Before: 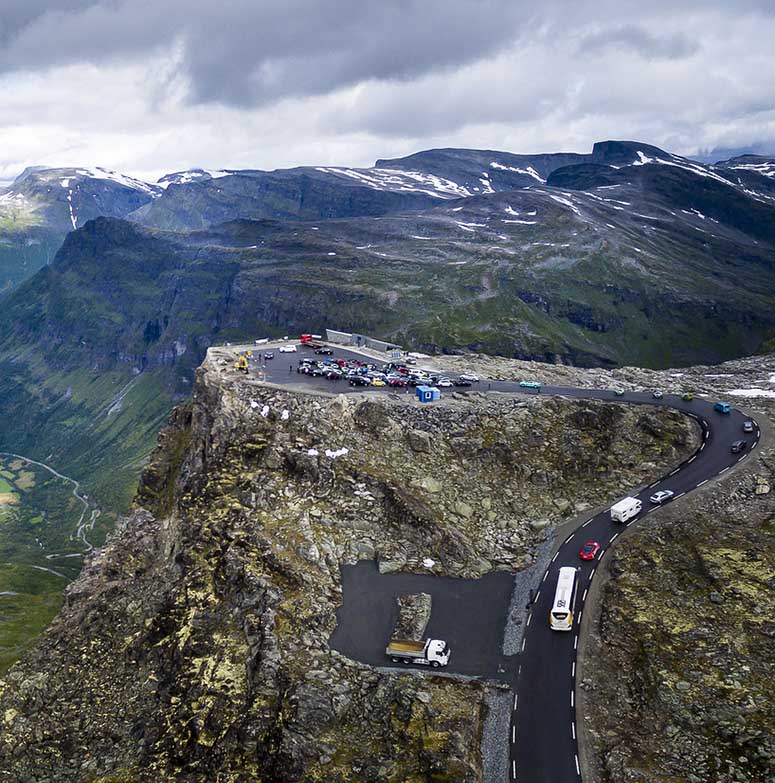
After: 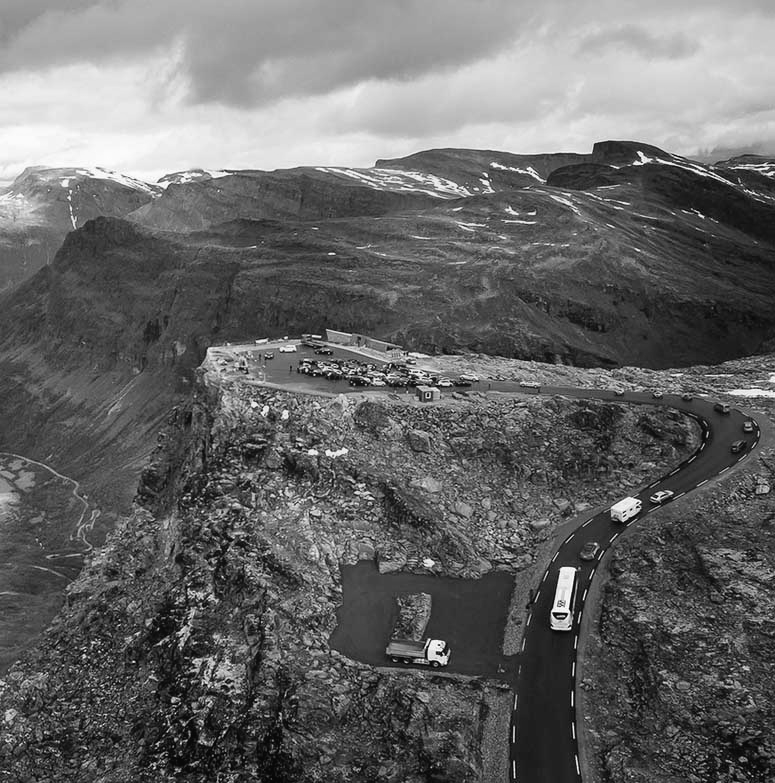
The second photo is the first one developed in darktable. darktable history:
color contrast: green-magenta contrast 0, blue-yellow contrast 0
contrast equalizer: octaves 7, y [[0.6 ×6], [0.55 ×6], [0 ×6], [0 ×6], [0 ×6]], mix -0.3
